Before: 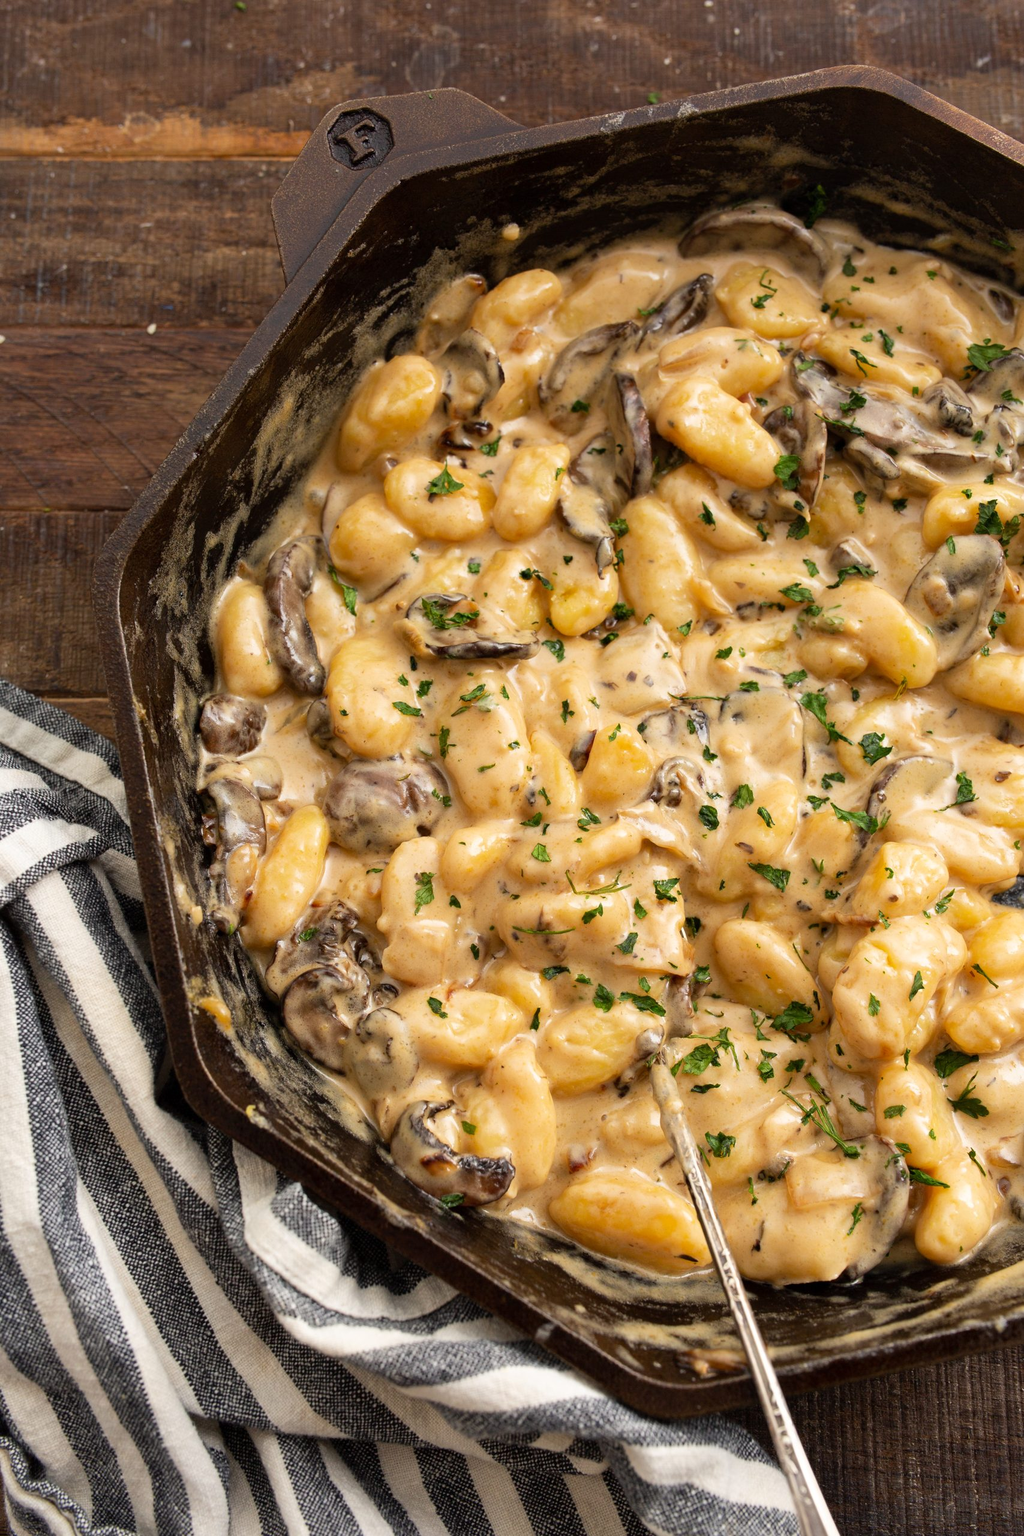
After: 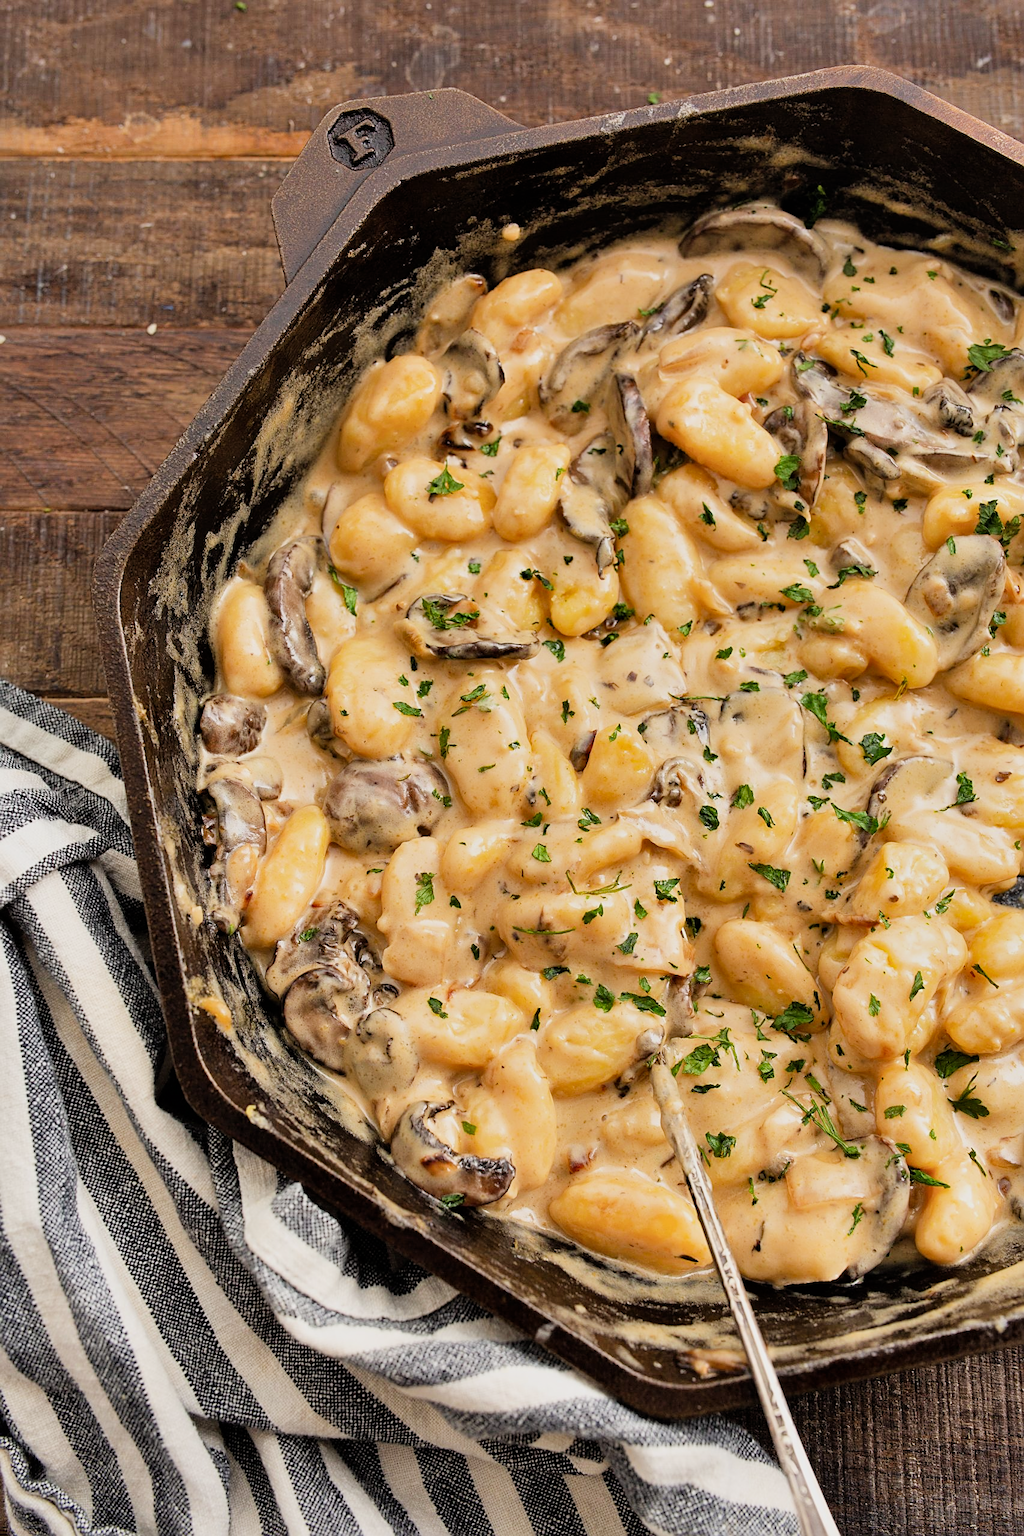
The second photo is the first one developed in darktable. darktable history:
shadows and highlights: low approximation 0.01, soften with gaussian
filmic rgb: black relative exposure -7.65 EV, white relative exposure 4.56 EV, hardness 3.61, iterations of high-quality reconstruction 0
exposure: black level correction 0, exposure 0.692 EV, compensate exposure bias true, compensate highlight preservation false
sharpen: amount 0.49
